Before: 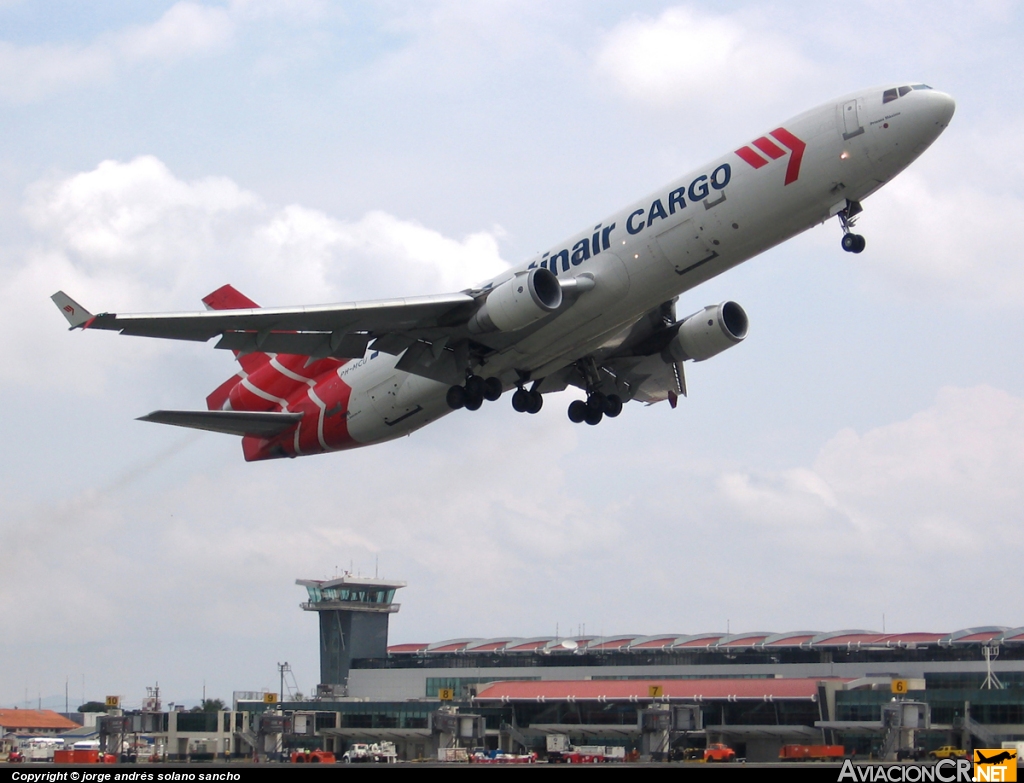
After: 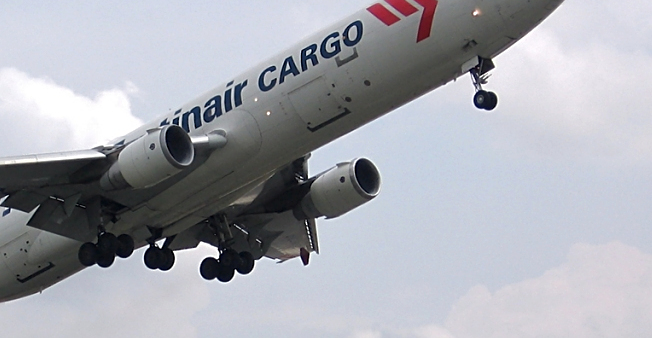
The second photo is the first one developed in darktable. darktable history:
sharpen: on, module defaults
crop: left 36.005%, top 18.293%, right 0.31%, bottom 38.444%
base curve: curves: ch0 [(0, 0) (0.74, 0.67) (1, 1)]
